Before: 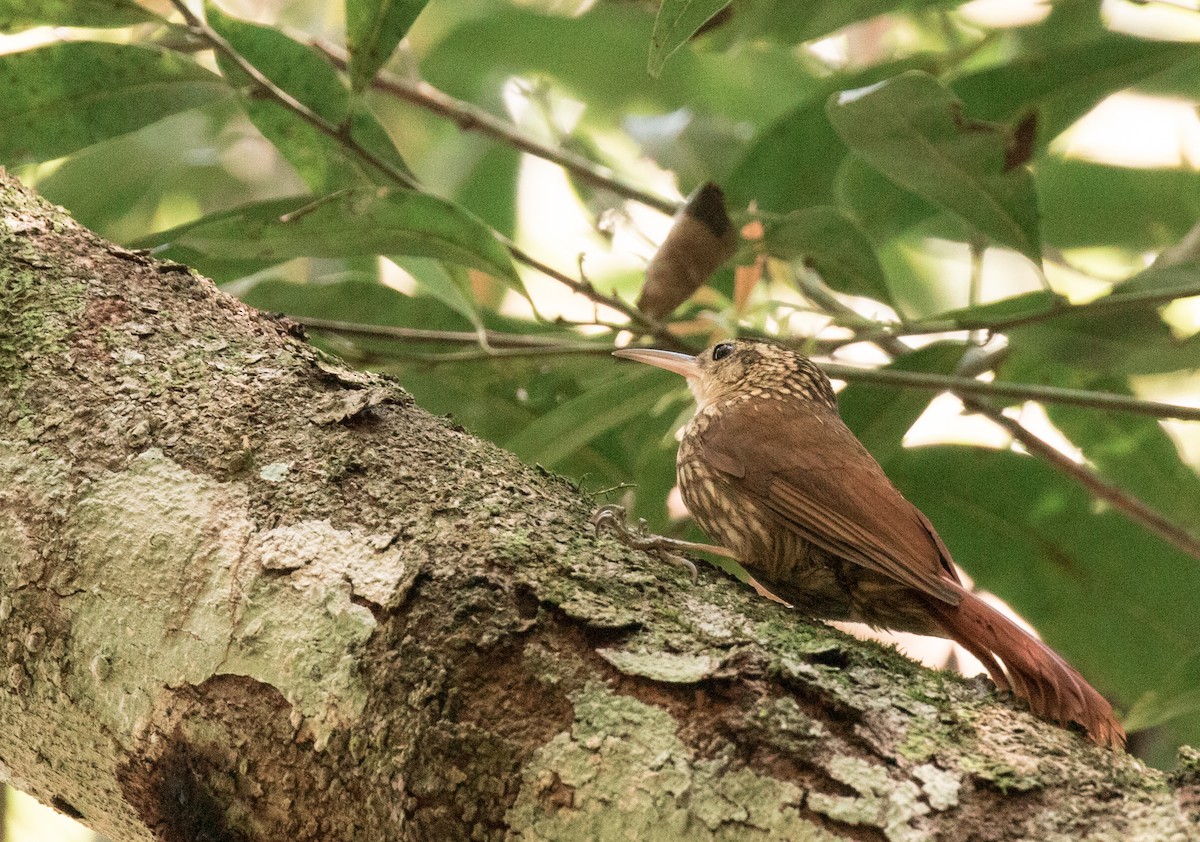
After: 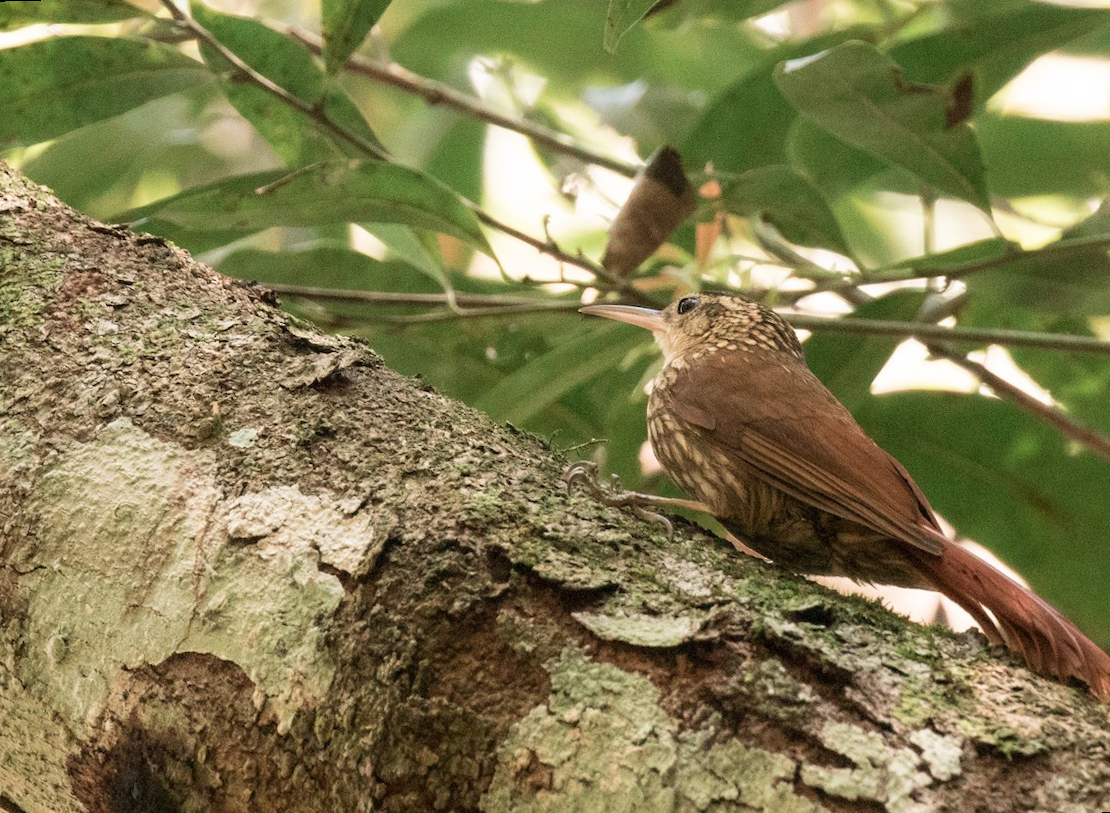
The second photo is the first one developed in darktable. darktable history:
rotate and perspective: rotation -1.68°, lens shift (vertical) -0.146, crop left 0.049, crop right 0.912, crop top 0.032, crop bottom 0.96
shadows and highlights: shadows -70, highlights 35, soften with gaussian
